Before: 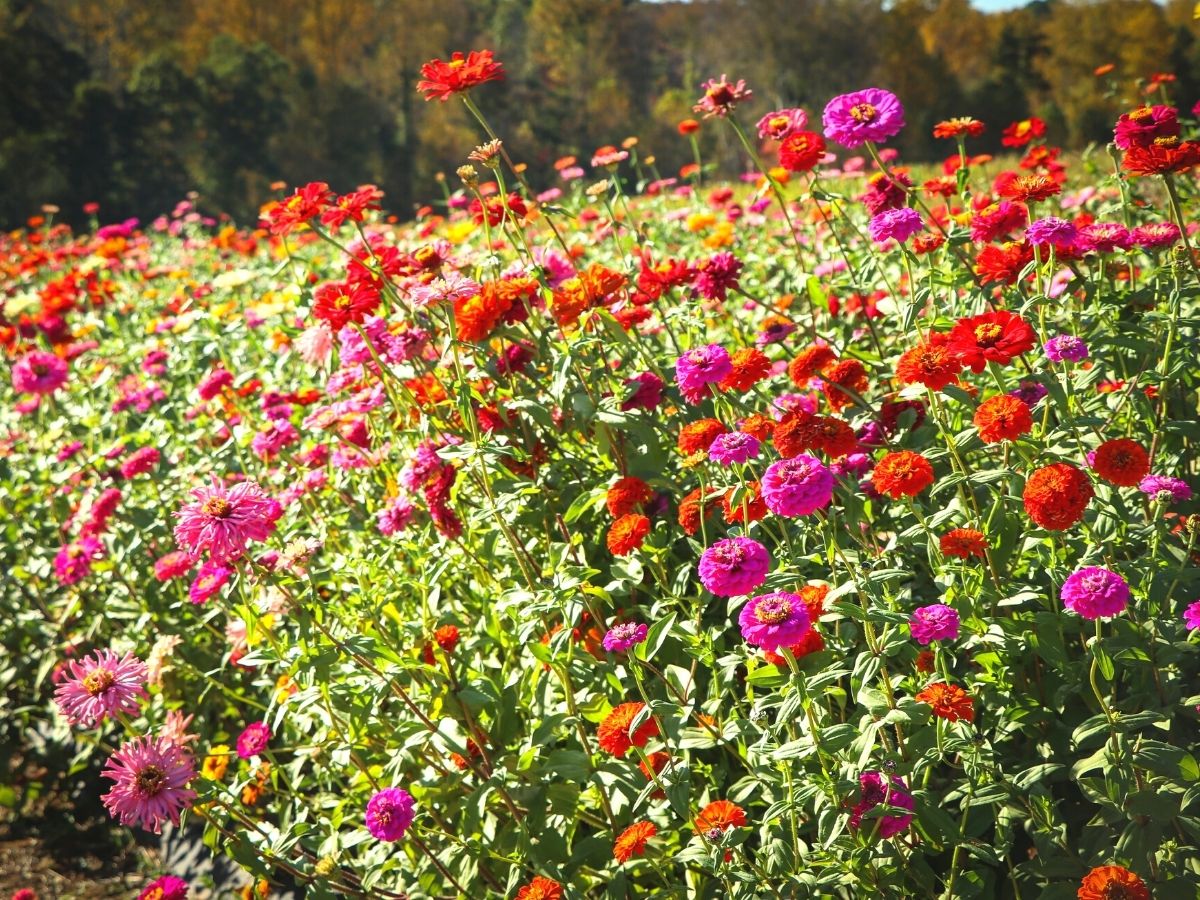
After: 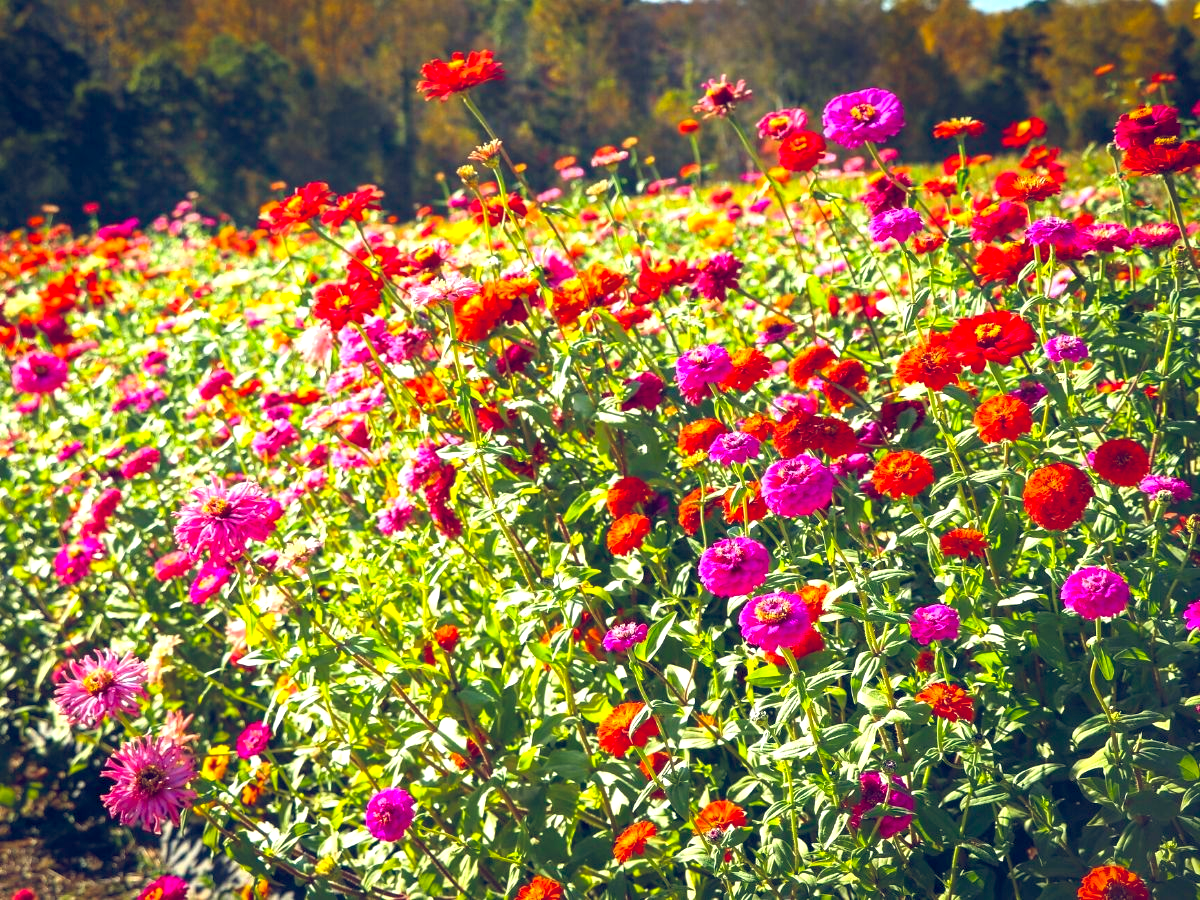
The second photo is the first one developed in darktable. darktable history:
color balance rgb: global offset › luminance -0.303%, global offset › chroma 0.311%, global offset › hue 261.36°, linear chroma grading › global chroma 10.331%, perceptual saturation grading › global saturation 17.953%, perceptual brilliance grading › global brilliance 12.265%
